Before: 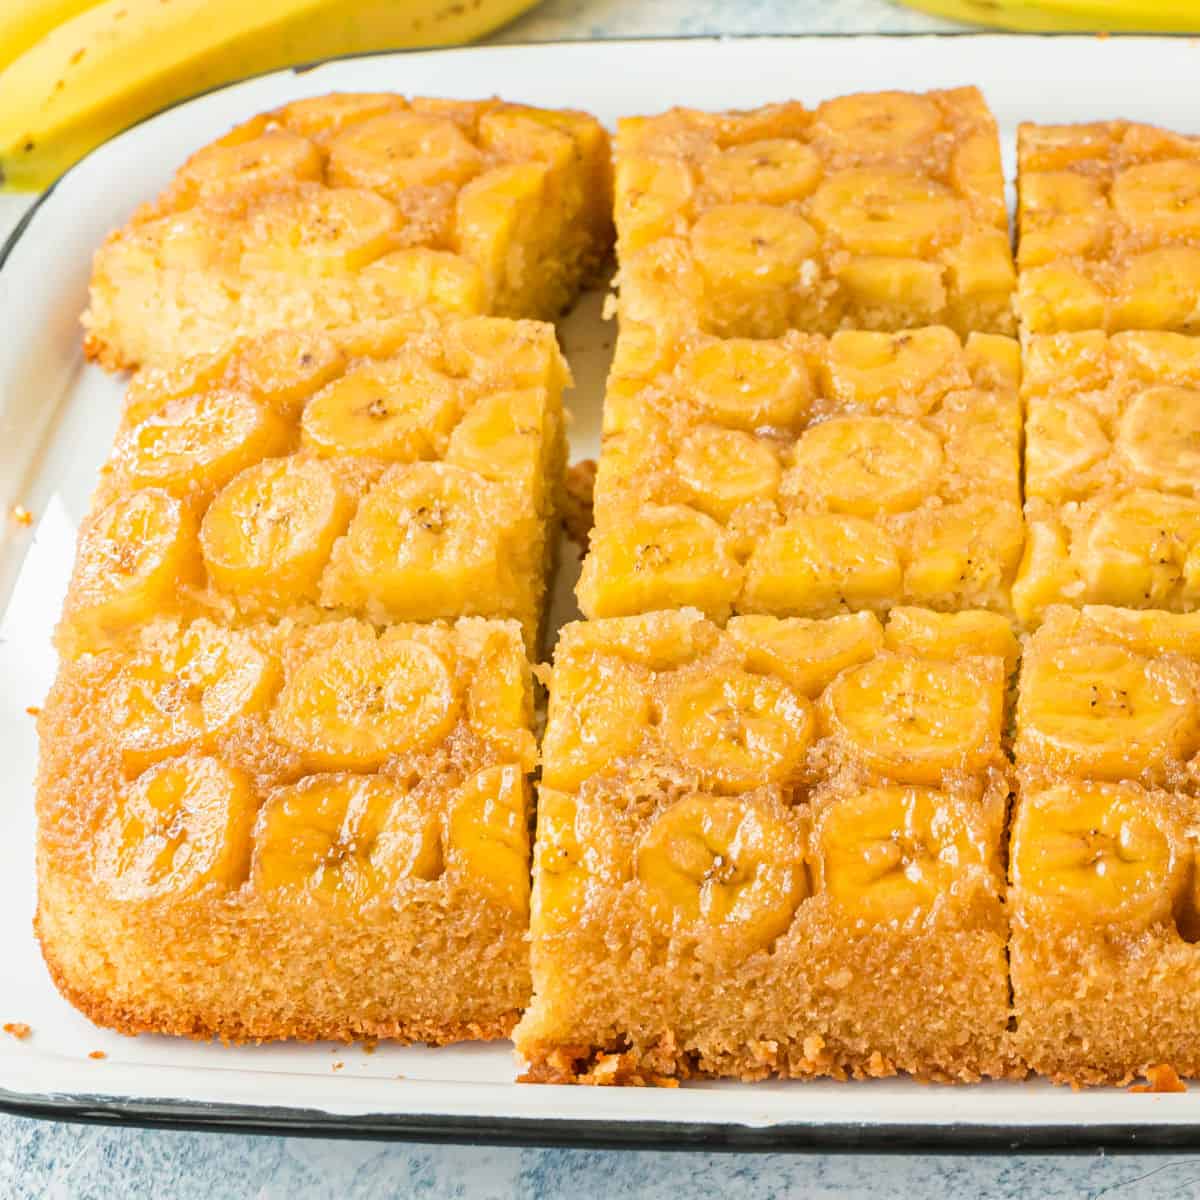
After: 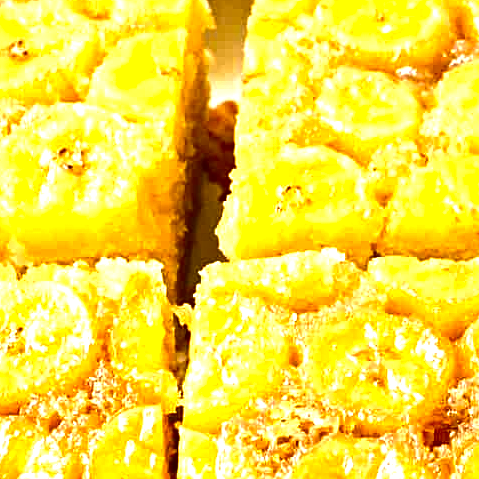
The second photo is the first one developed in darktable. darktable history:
crop: left 30%, top 30%, right 30%, bottom 30%
contrast brightness saturation: contrast 0.09, brightness -0.59, saturation 0.17
contrast equalizer: y [[0.439, 0.44, 0.442, 0.457, 0.493, 0.498], [0.5 ×6], [0.5 ×6], [0 ×6], [0 ×6]], mix 0.59
exposure: exposure 1 EV, compensate highlight preservation false
sharpen: radius 2.167, amount 0.381, threshold 0
